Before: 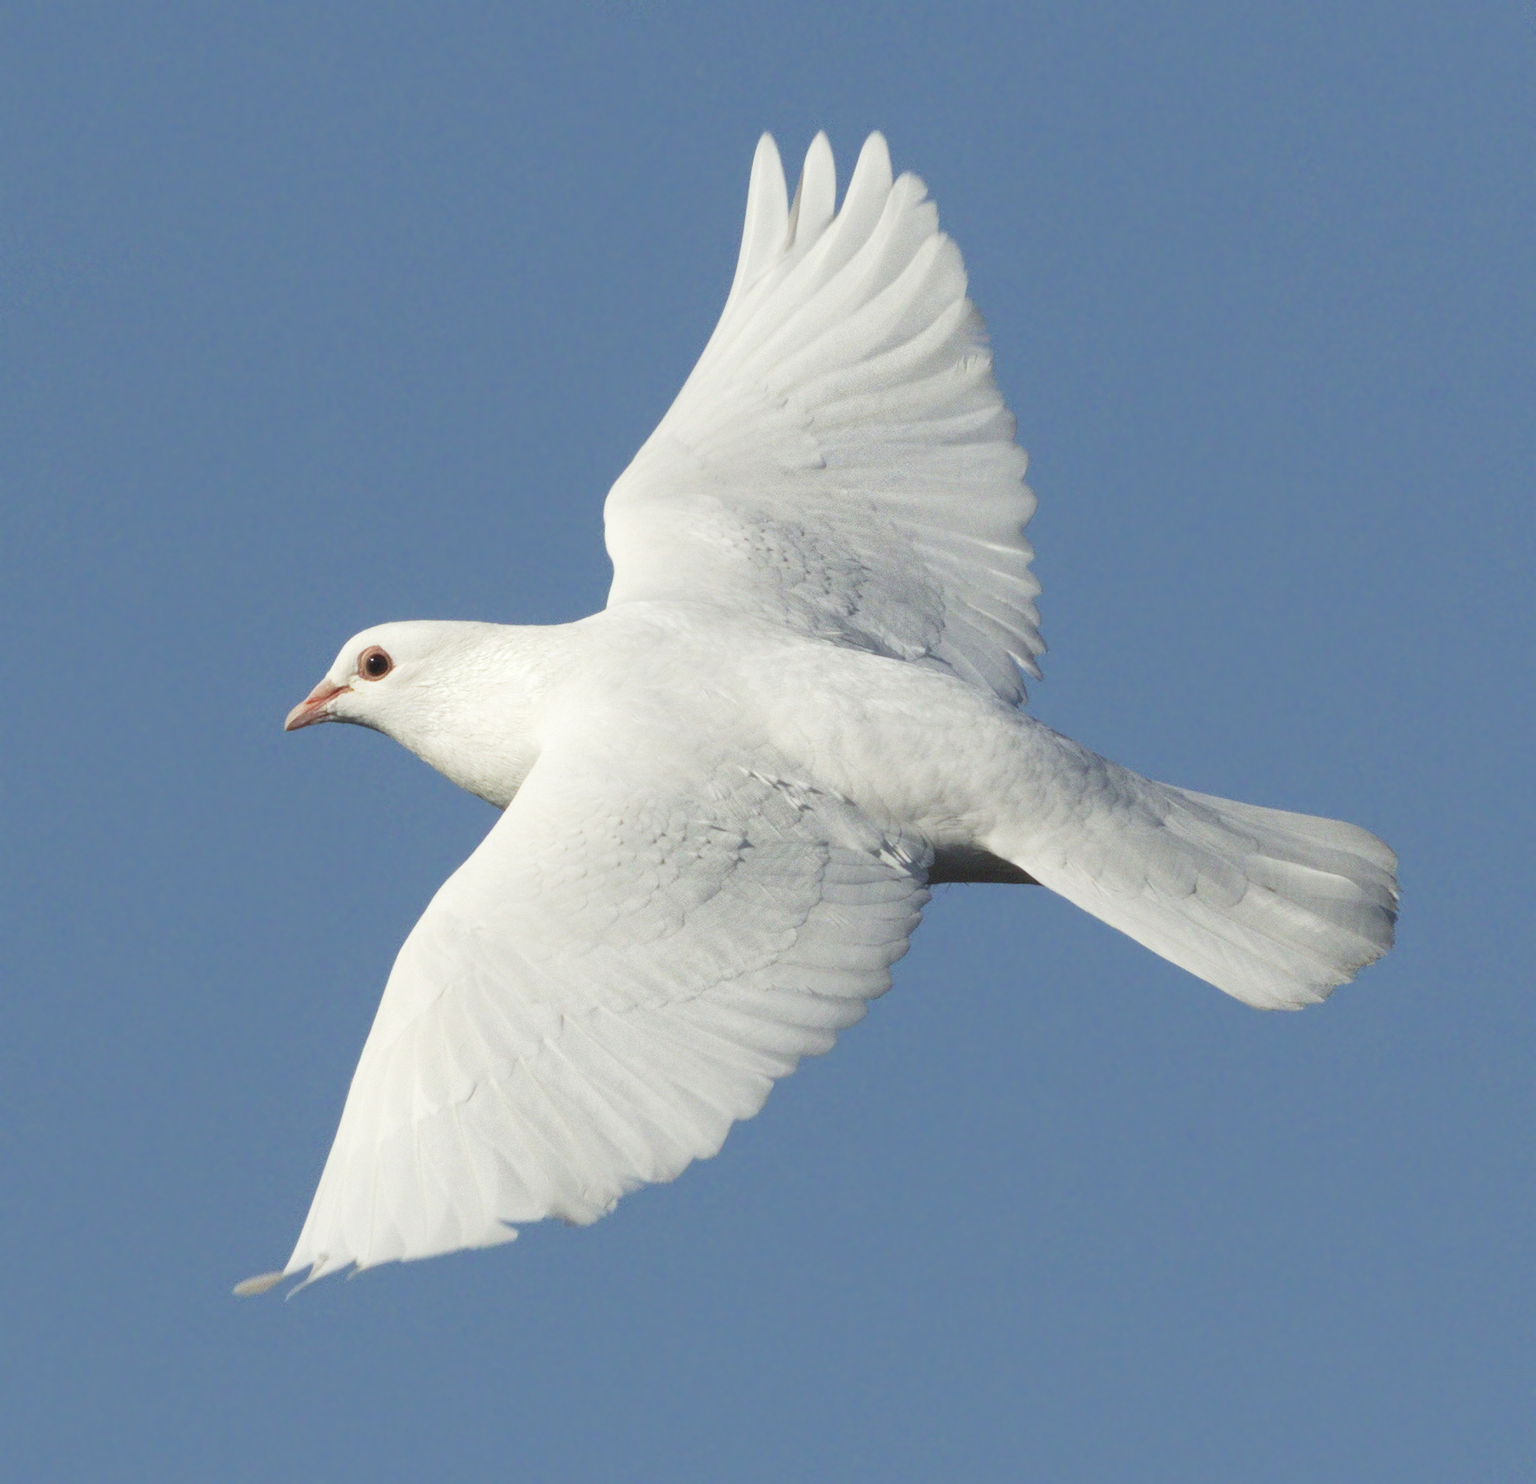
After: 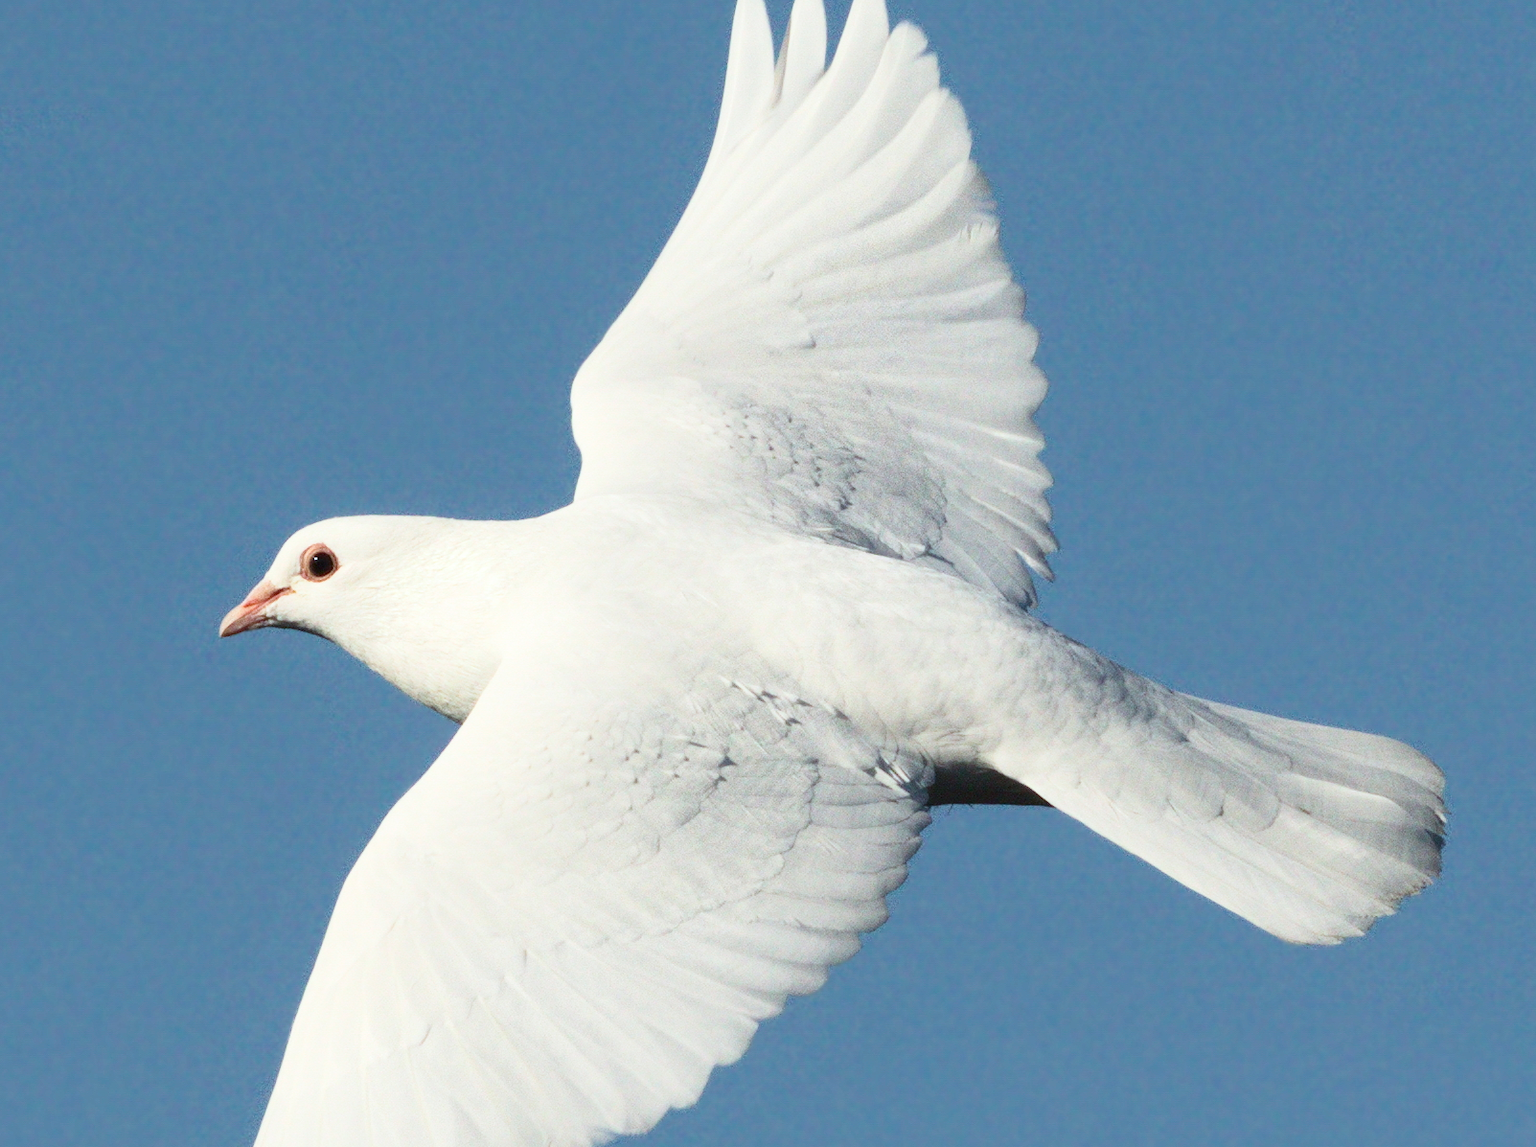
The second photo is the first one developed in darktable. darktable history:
crop: left 5.596%, top 10.314%, right 3.534%, bottom 19.395%
contrast brightness saturation: contrast 0.28
color correction: highlights a* 0.003, highlights b* -0.283
